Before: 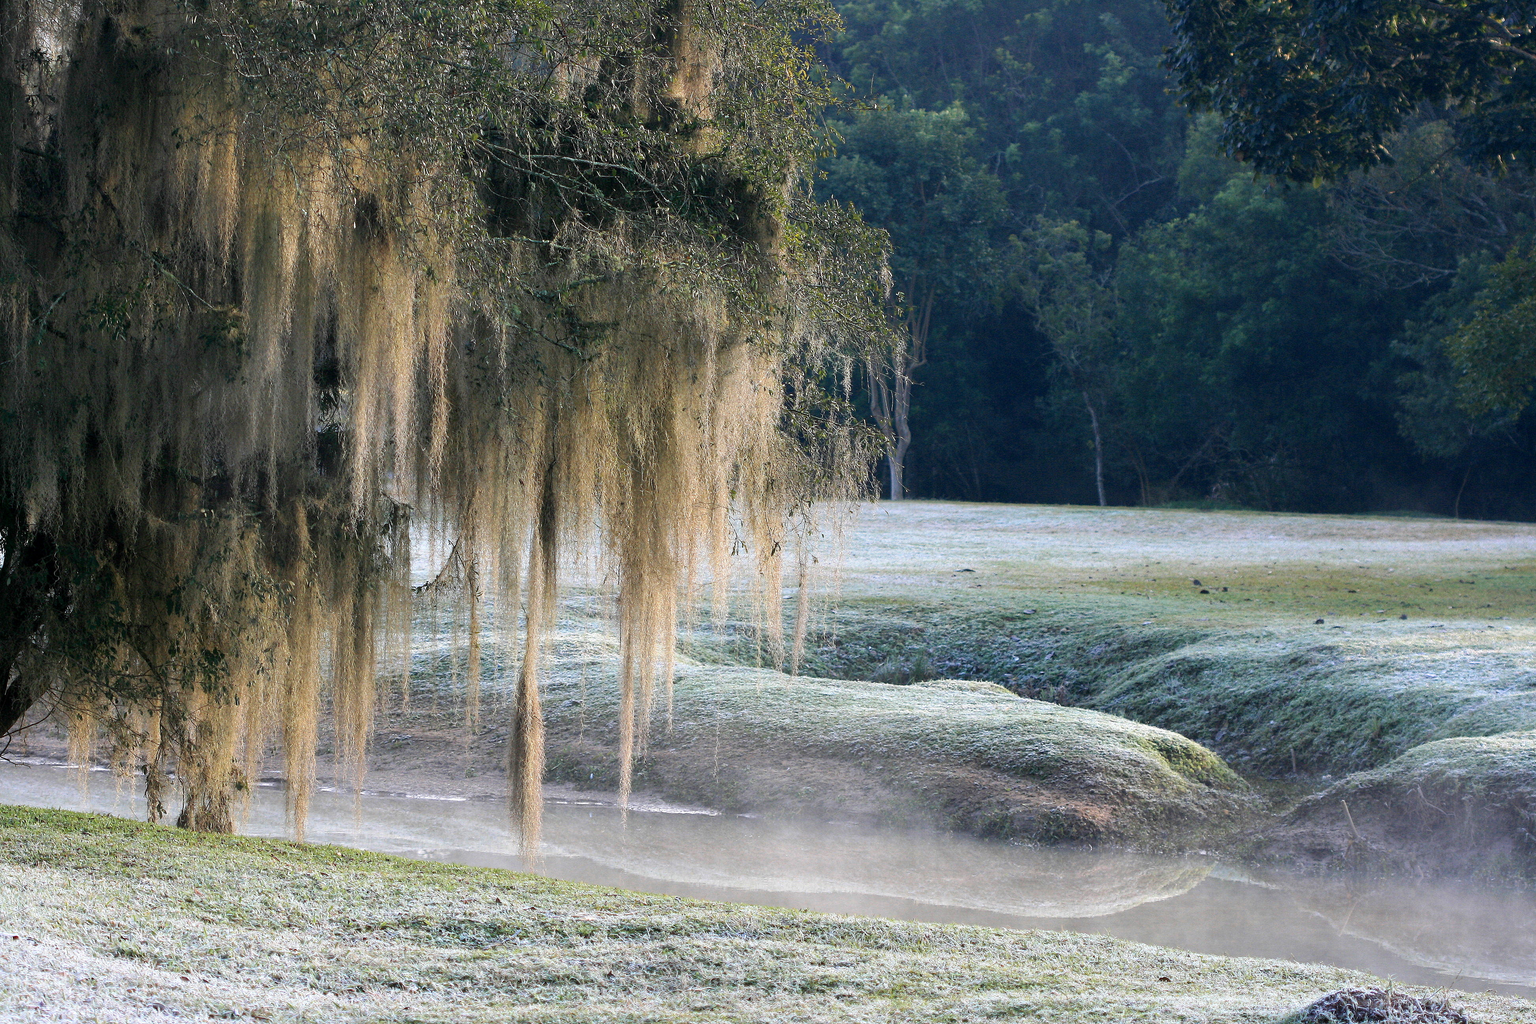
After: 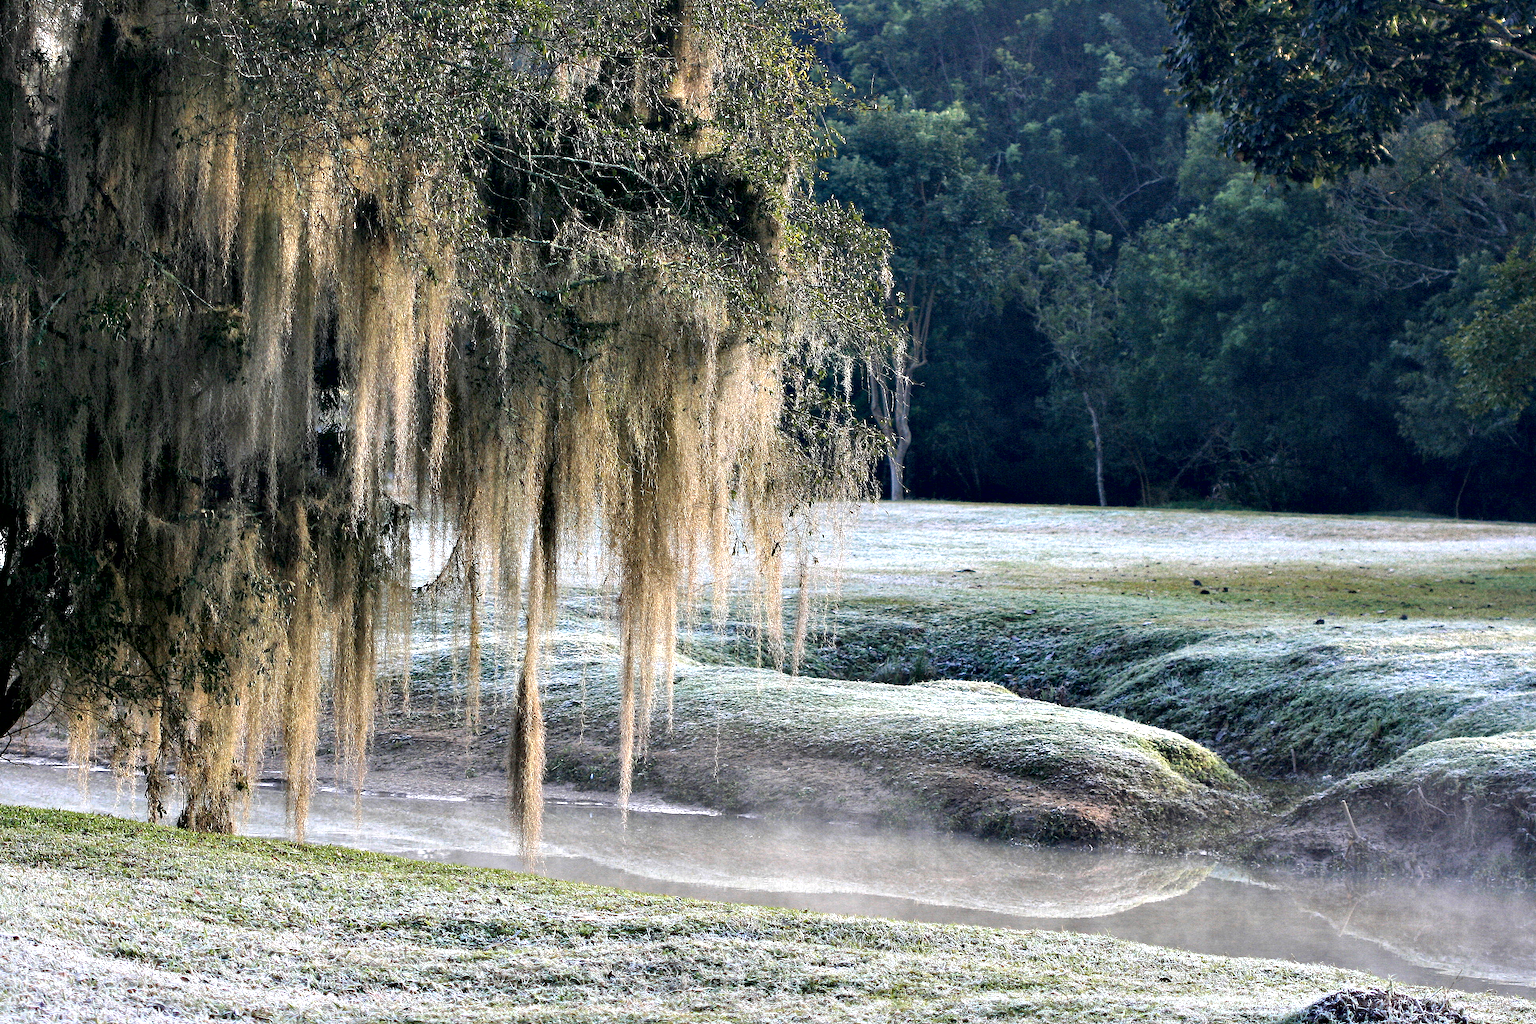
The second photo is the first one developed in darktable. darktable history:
contrast equalizer: y [[0.6 ×6], [0.55 ×6], [0 ×6], [0 ×6], [0 ×6]]
local contrast: mode bilateral grid, contrast 20, coarseness 49, detail 128%, midtone range 0.2
